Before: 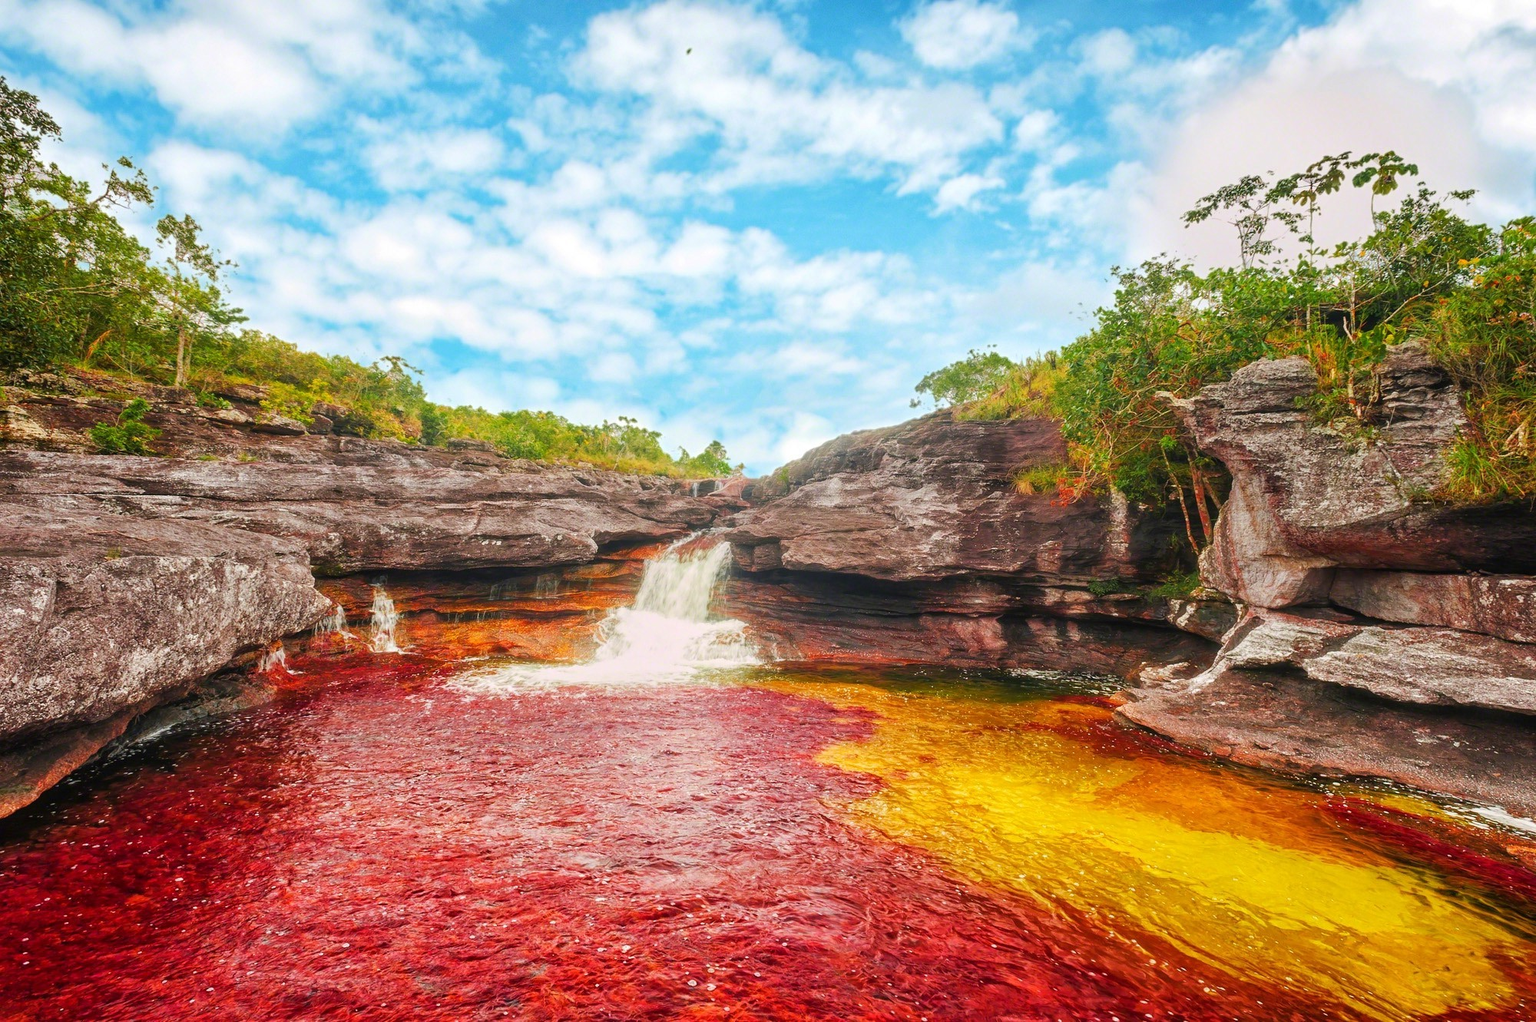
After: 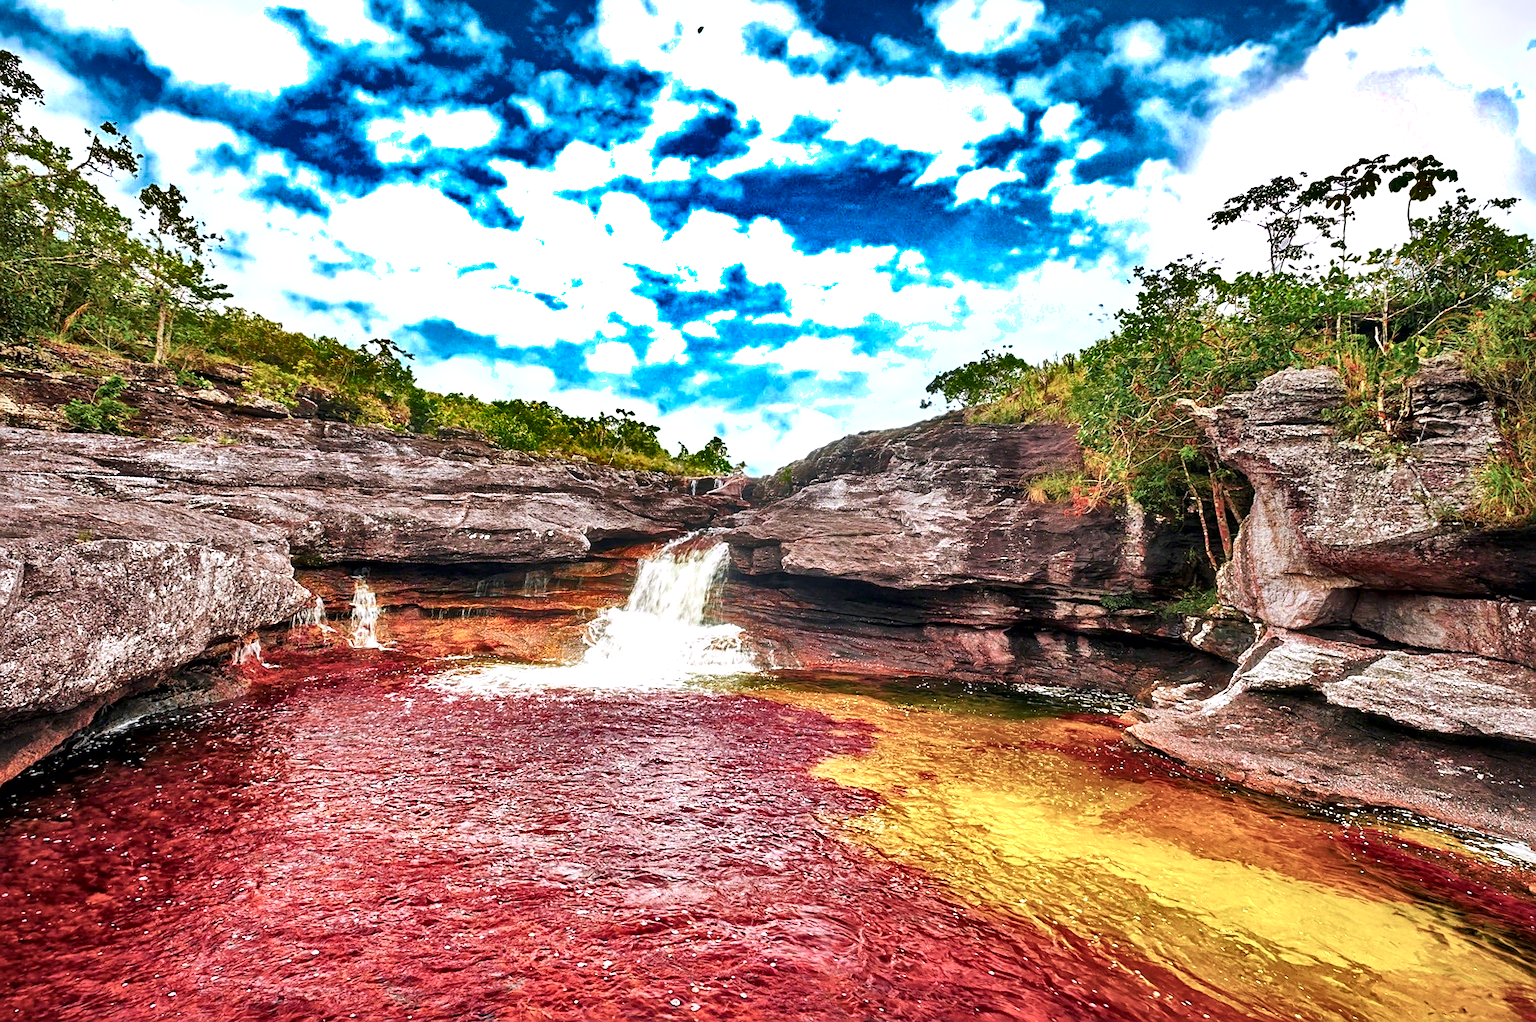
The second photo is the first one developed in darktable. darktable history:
sharpen: on, module defaults
crop and rotate: angle -1.68°
tone equalizer: -8 EV -0.382 EV, -7 EV -0.368 EV, -6 EV -0.34 EV, -5 EV -0.213 EV, -3 EV 0.226 EV, -2 EV 0.311 EV, -1 EV 0.384 EV, +0 EV 0.447 EV, mask exposure compensation -0.499 EV
color calibration: illuminant as shot in camera, x 0.358, y 0.373, temperature 4628.91 K, gamut compression 2.99
local contrast: mode bilateral grid, contrast 25, coarseness 60, detail 152%, midtone range 0.2
shadows and highlights: shadows 17.35, highlights -85, soften with gaussian
